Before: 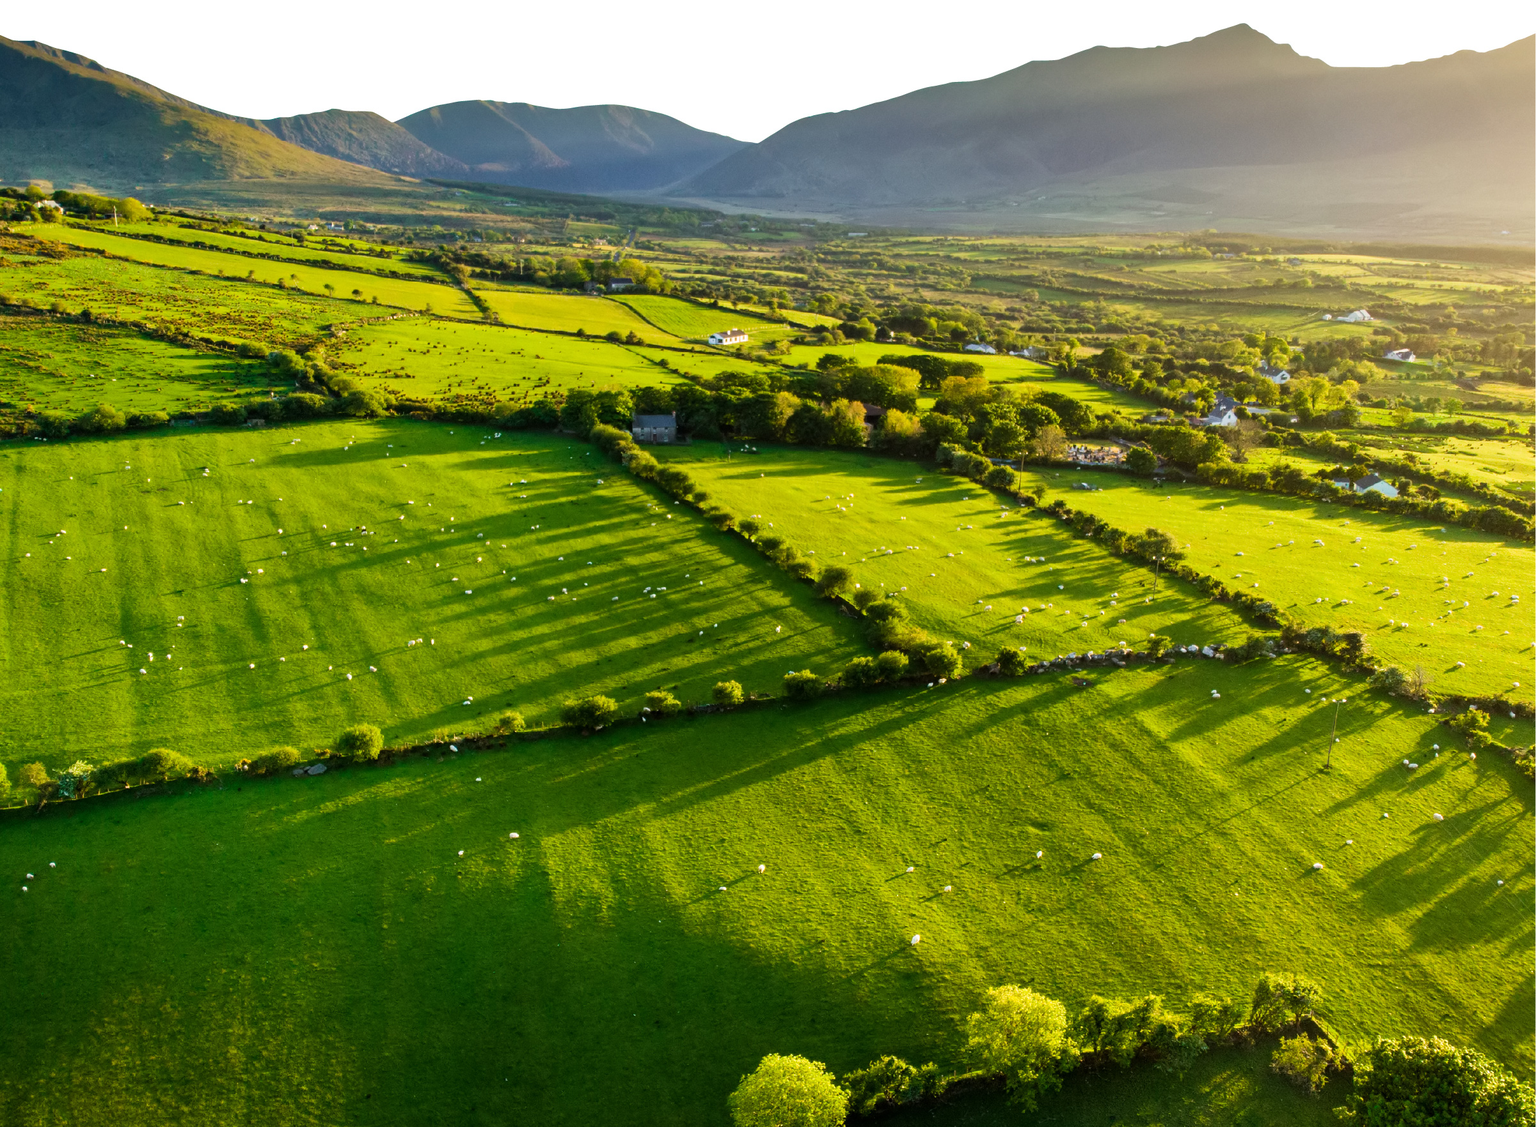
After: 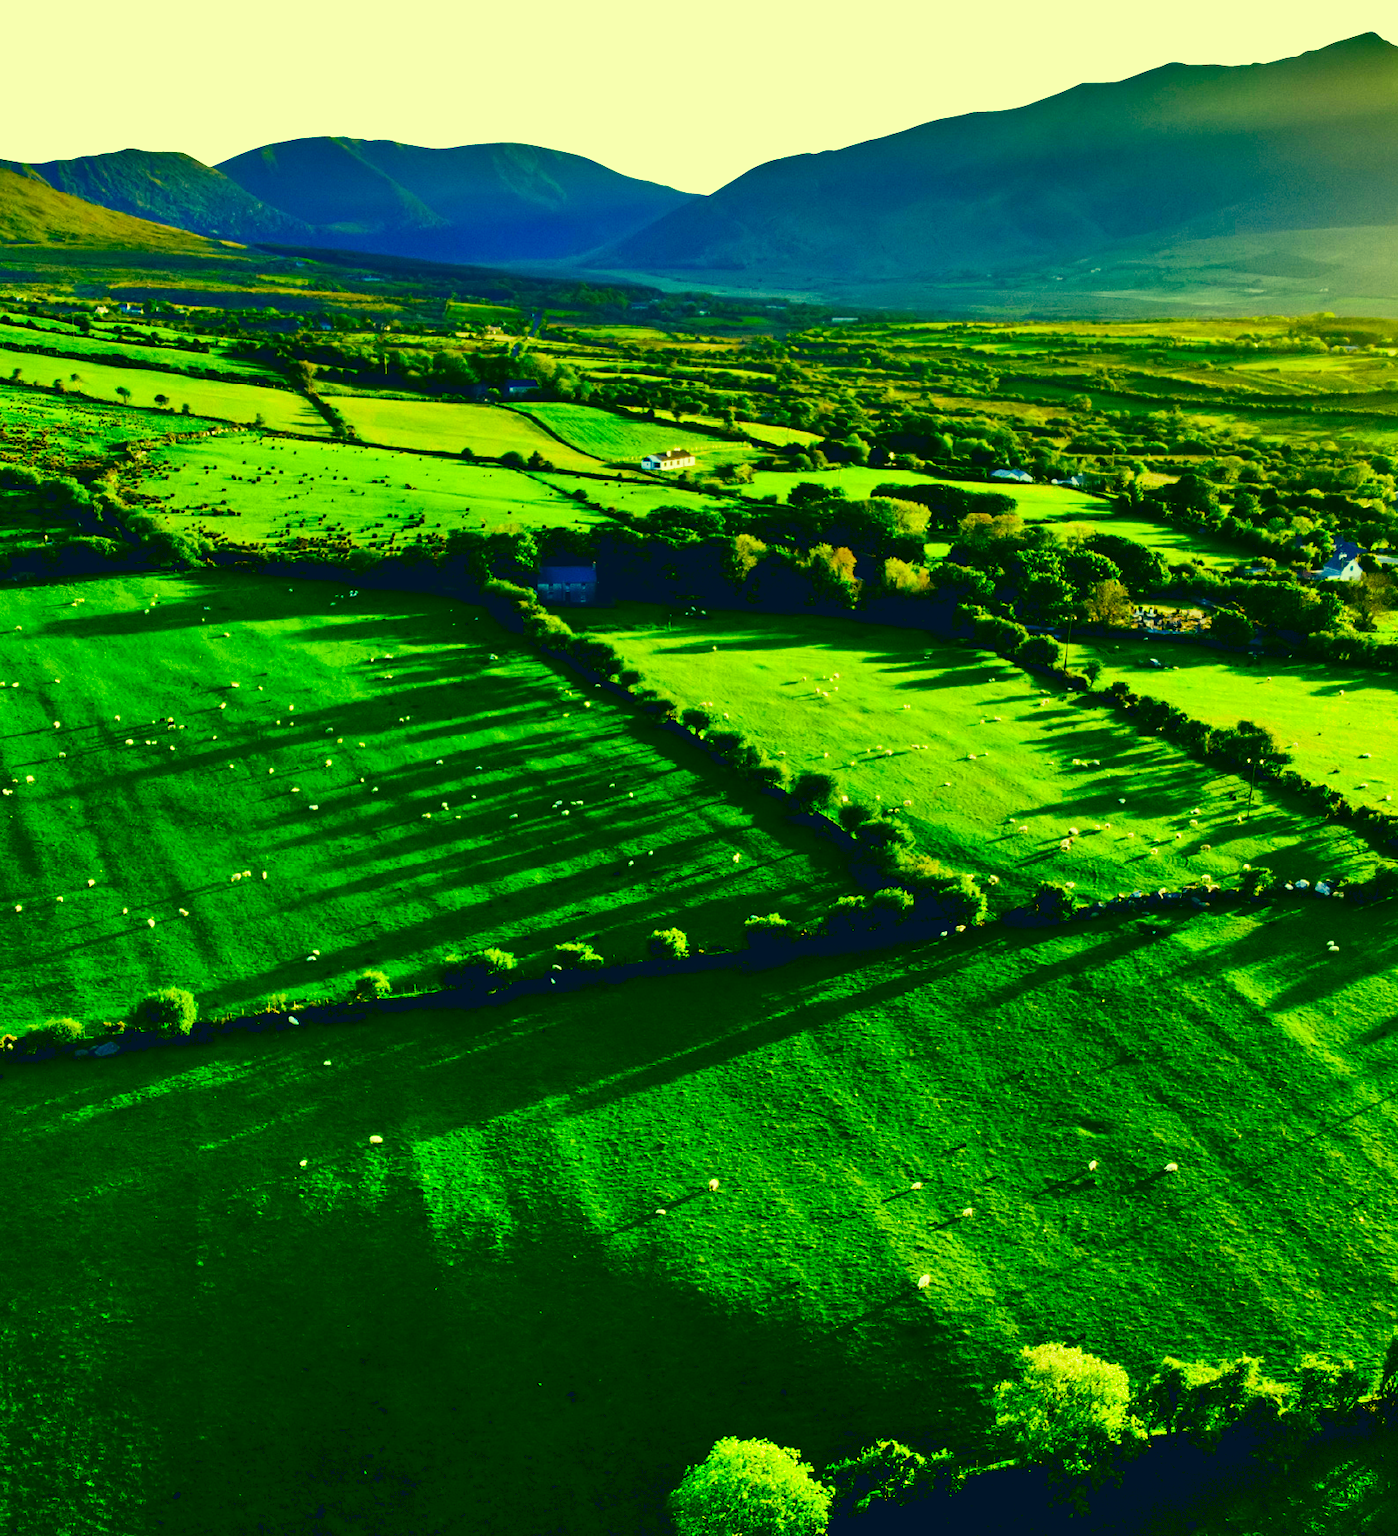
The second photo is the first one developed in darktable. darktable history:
filmic rgb: black relative exposure -3.81 EV, white relative exposure 3.49 EV, hardness 2.63, contrast 1.103
shadows and highlights: low approximation 0.01, soften with gaussian
color correction: highlights a* -15.22, highlights b* 39.99, shadows a* -39.56, shadows b* -26.87
contrast brightness saturation: brightness -0.99, saturation 0.989
exposure: black level correction 0, exposure 1.2 EV, compensate highlight preservation false
crop and rotate: left 15.547%, right 17.7%
